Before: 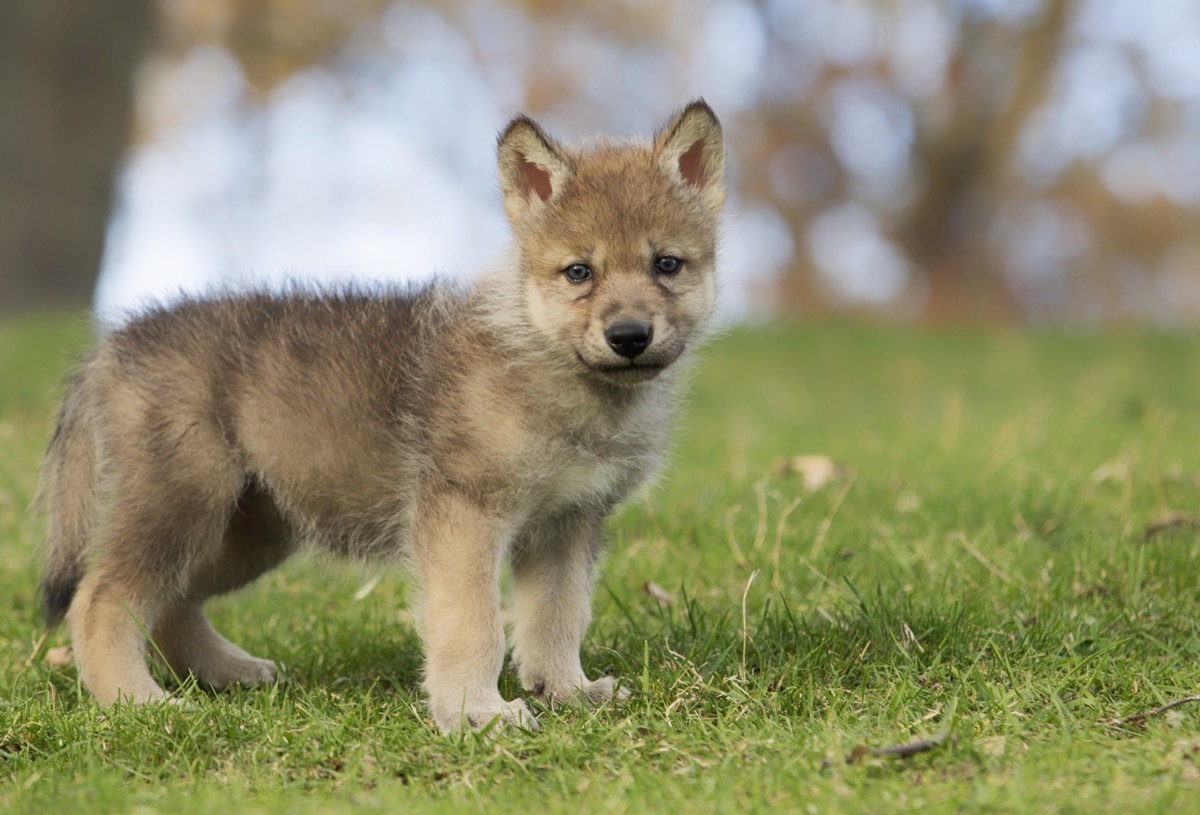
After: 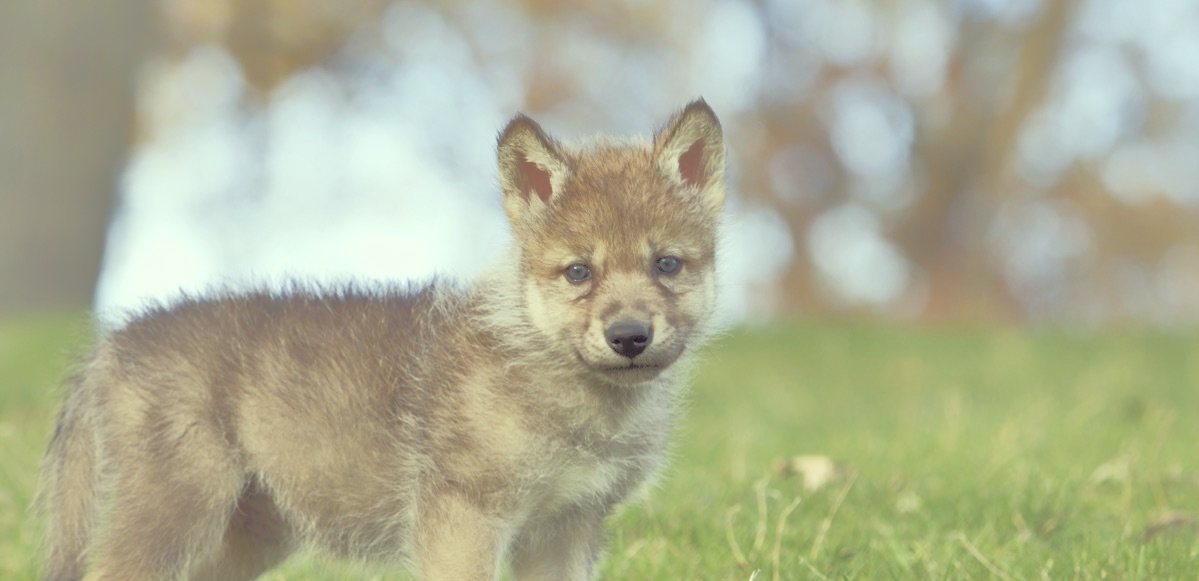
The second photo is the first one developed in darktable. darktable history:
tone equalizer: -7 EV 0.14 EV, -6 EV 0.627 EV, -5 EV 1.13 EV, -4 EV 1.31 EV, -3 EV 1.18 EV, -2 EV 0.6 EV, -1 EV 0.153 EV
crop: right 0.001%, bottom 28.686%
exposure: exposure -0.072 EV, compensate exposure bias true, compensate highlight preservation false
levels: levels [0, 0.397, 0.955]
contrast brightness saturation: contrast 0.067, brightness 0.171, saturation 0.399
color correction: highlights a* -20.39, highlights b* 20.43, shadows a* 19.88, shadows b* -19.76, saturation 0.43
shadows and highlights: shadows 39.47, highlights -59.91, highlights color adjustment 49.28%
